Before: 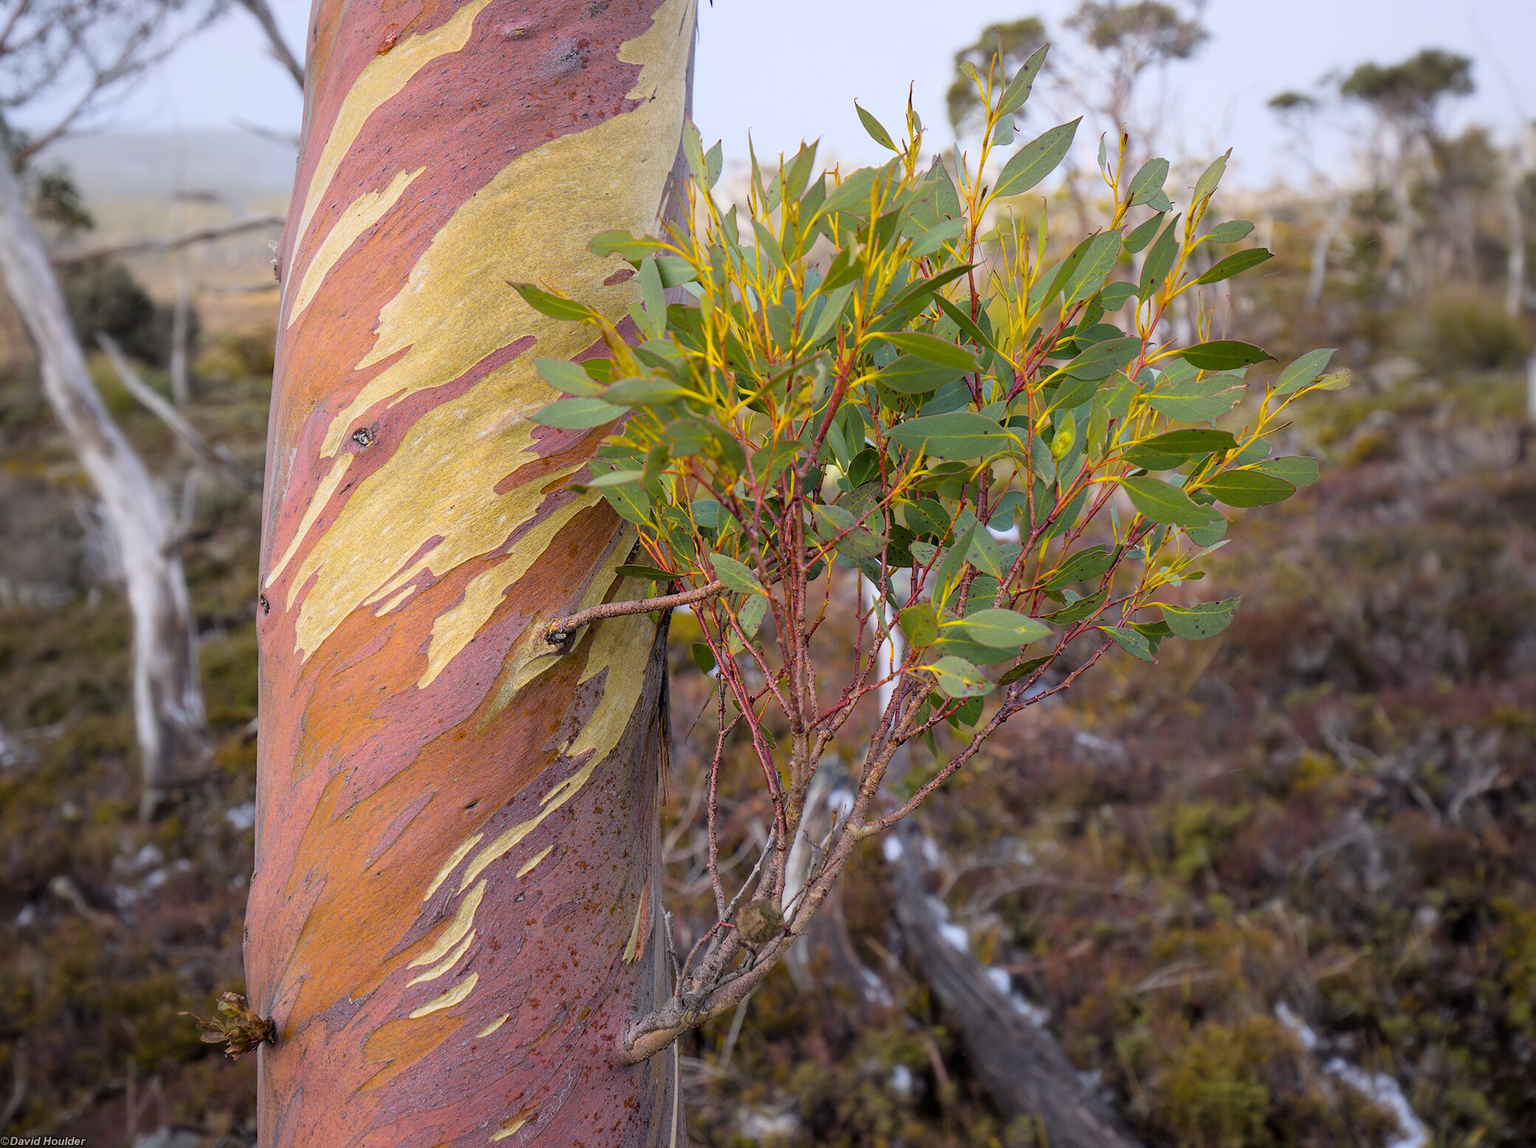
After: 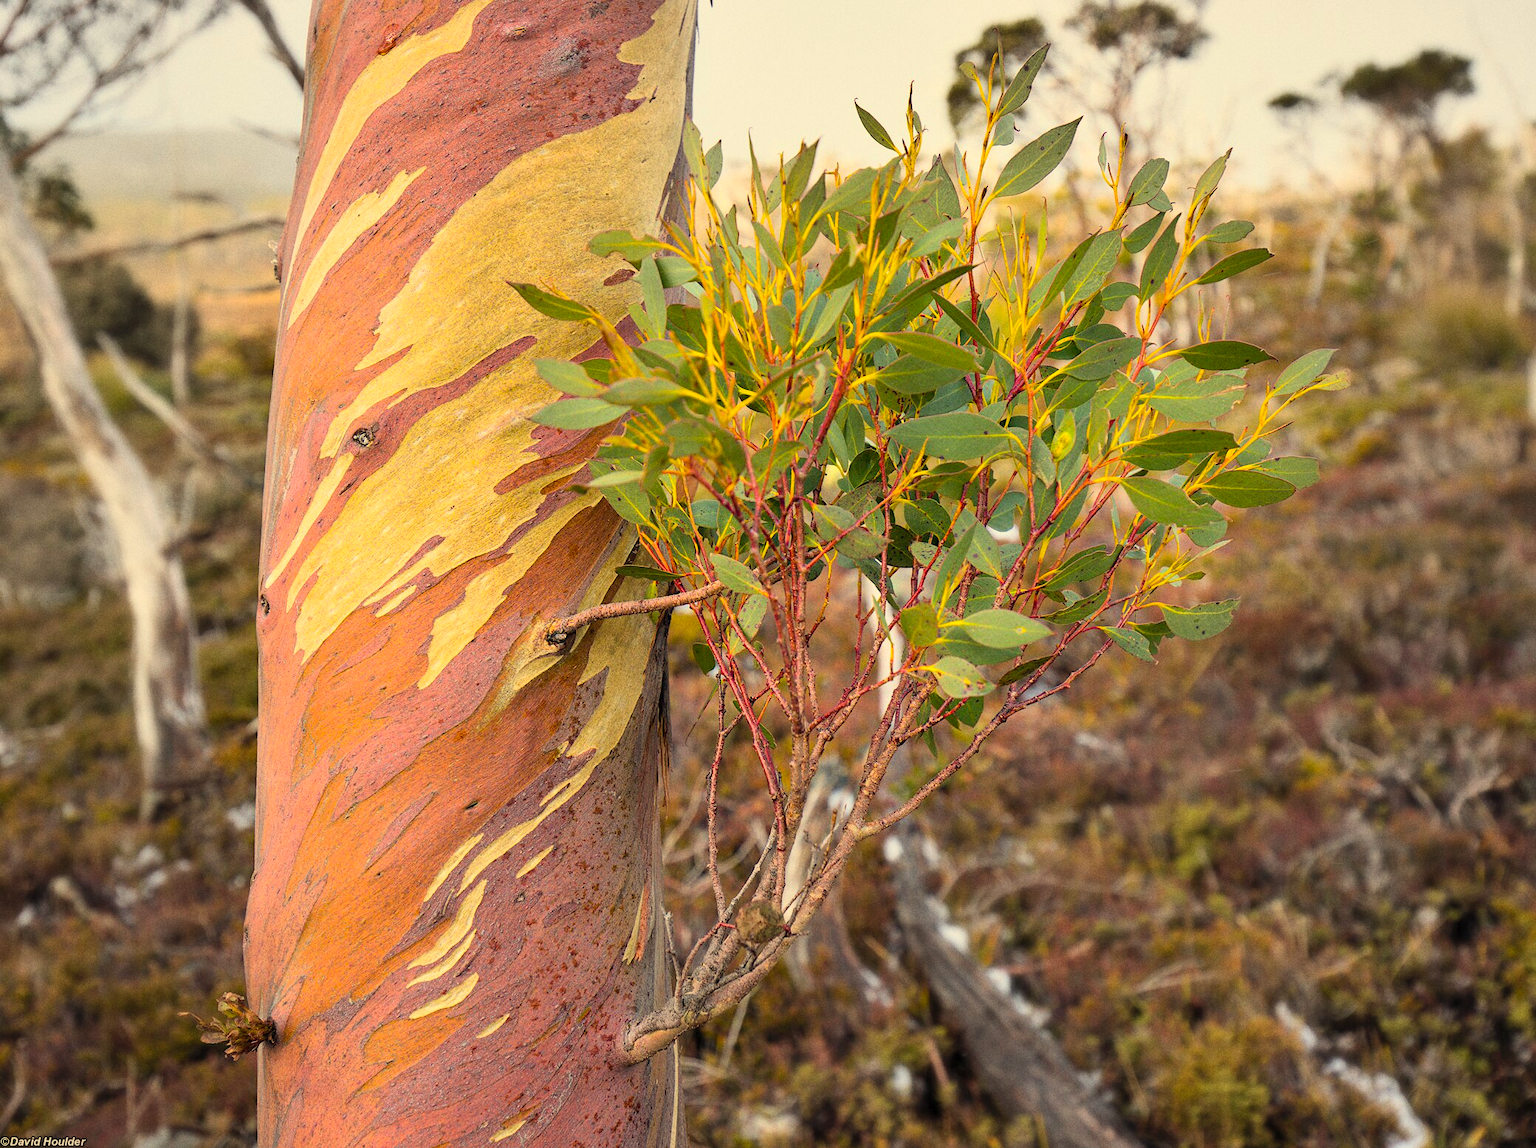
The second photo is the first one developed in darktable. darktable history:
shadows and highlights: highlights color adjustment 0%, low approximation 0.01, soften with gaussian
white balance: red 1.08, blue 0.791
contrast brightness saturation: contrast 0.2, brightness 0.16, saturation 0.22
grain: coarseness 0.47 ISO
